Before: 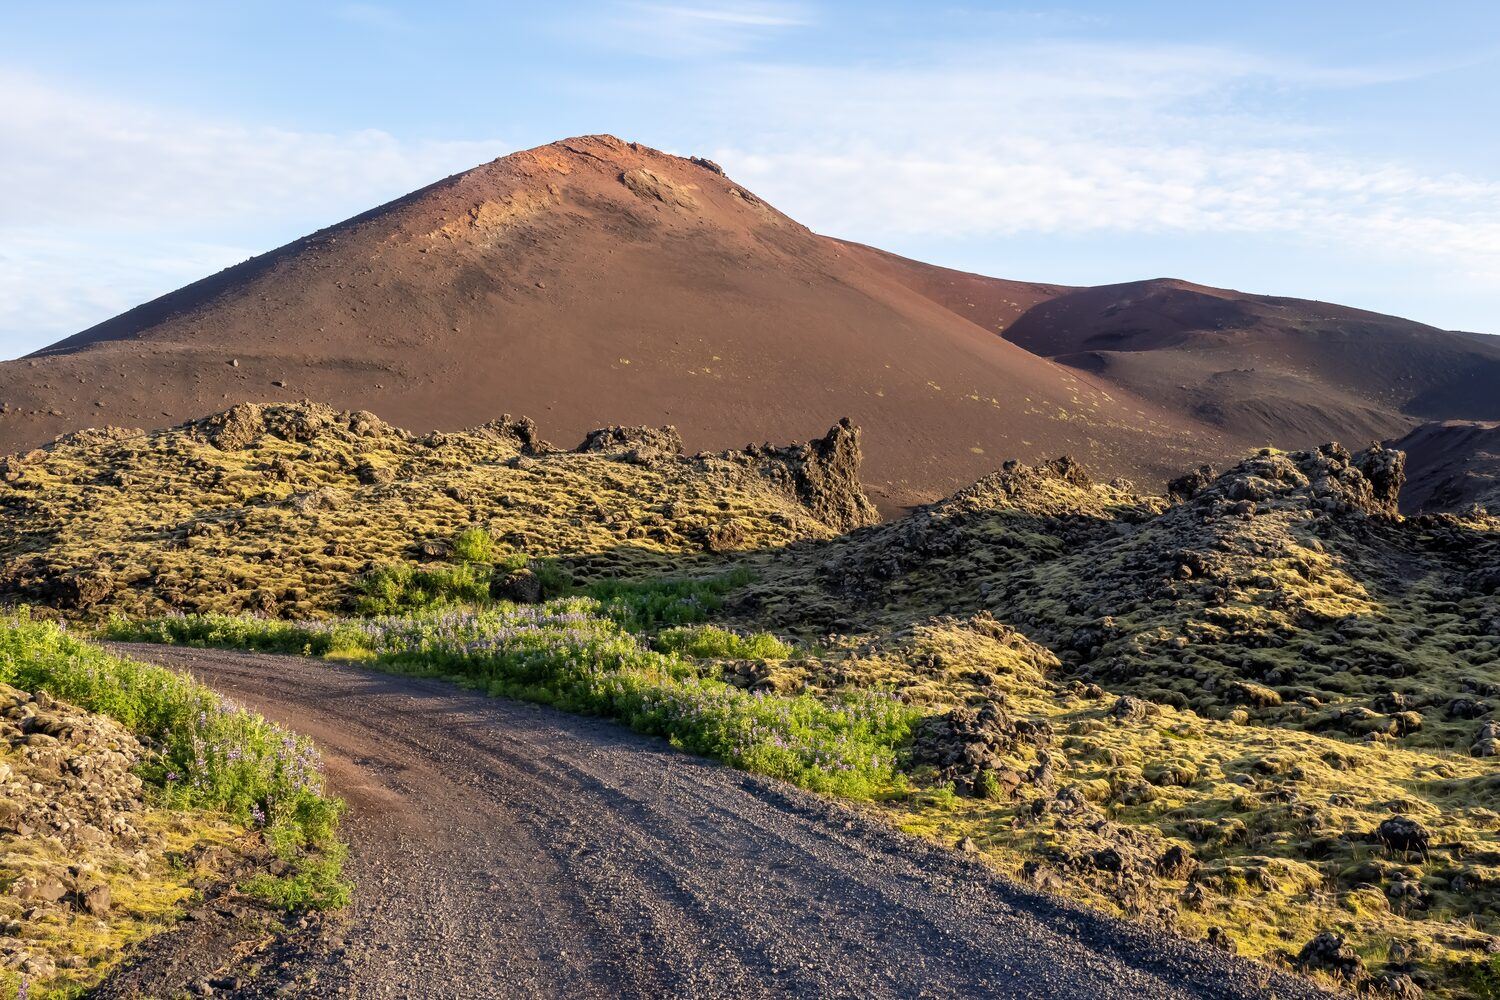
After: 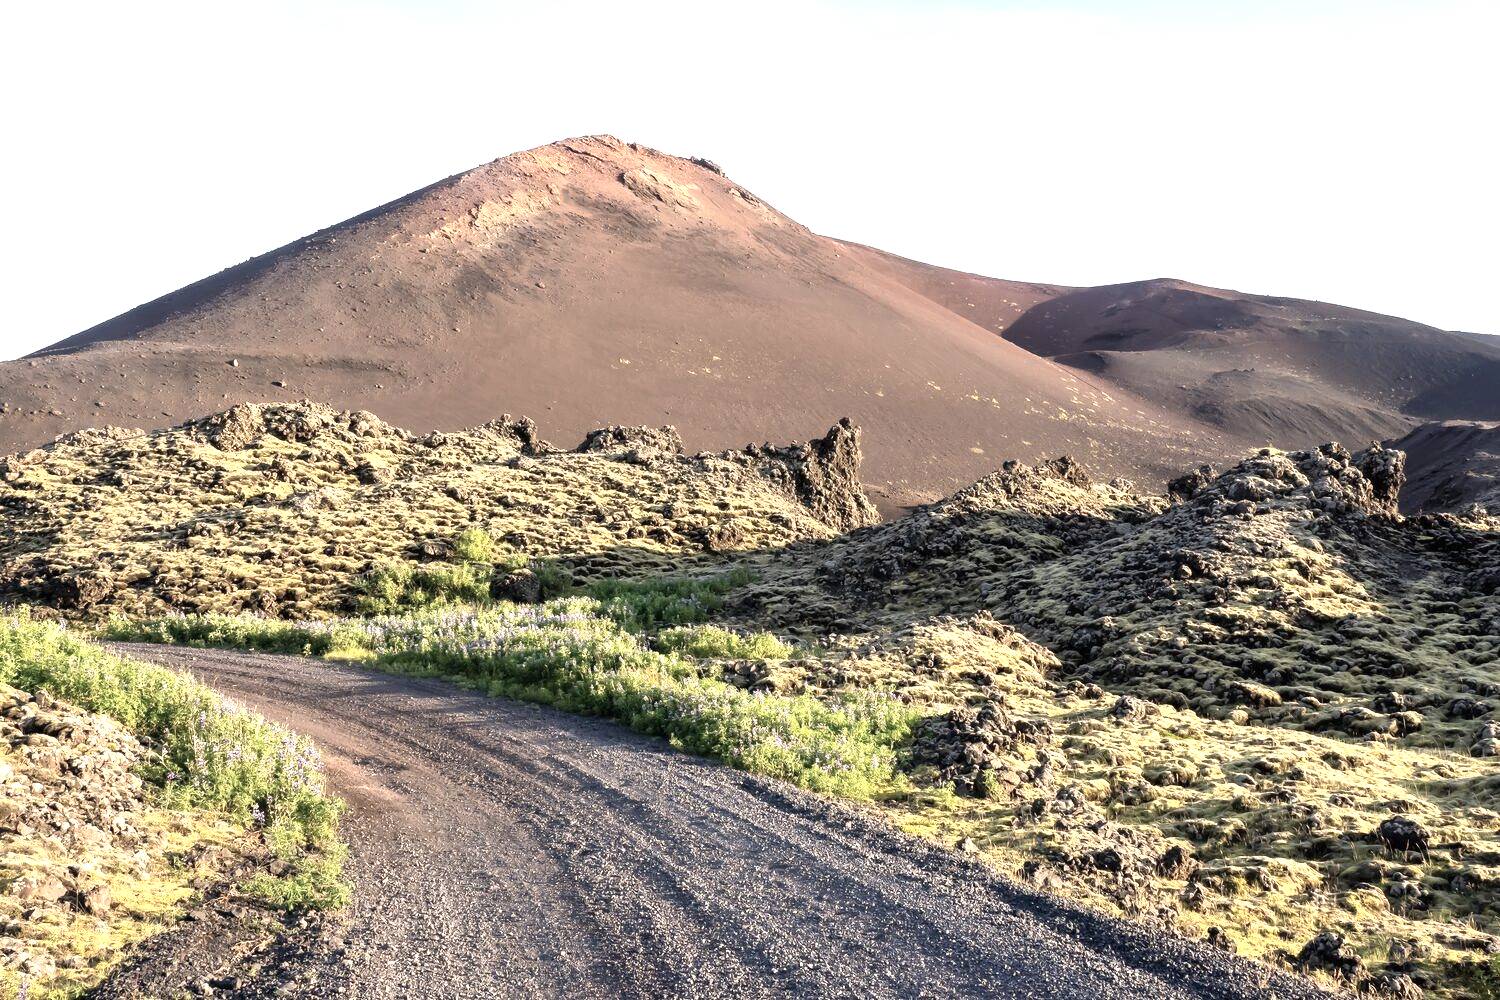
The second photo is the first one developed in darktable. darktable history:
exposure: black level correction 0, exposure 1.1 EV, compensate highlight preservation false
contrast brightness saturation: contrast 0.1, saturation -0.36
